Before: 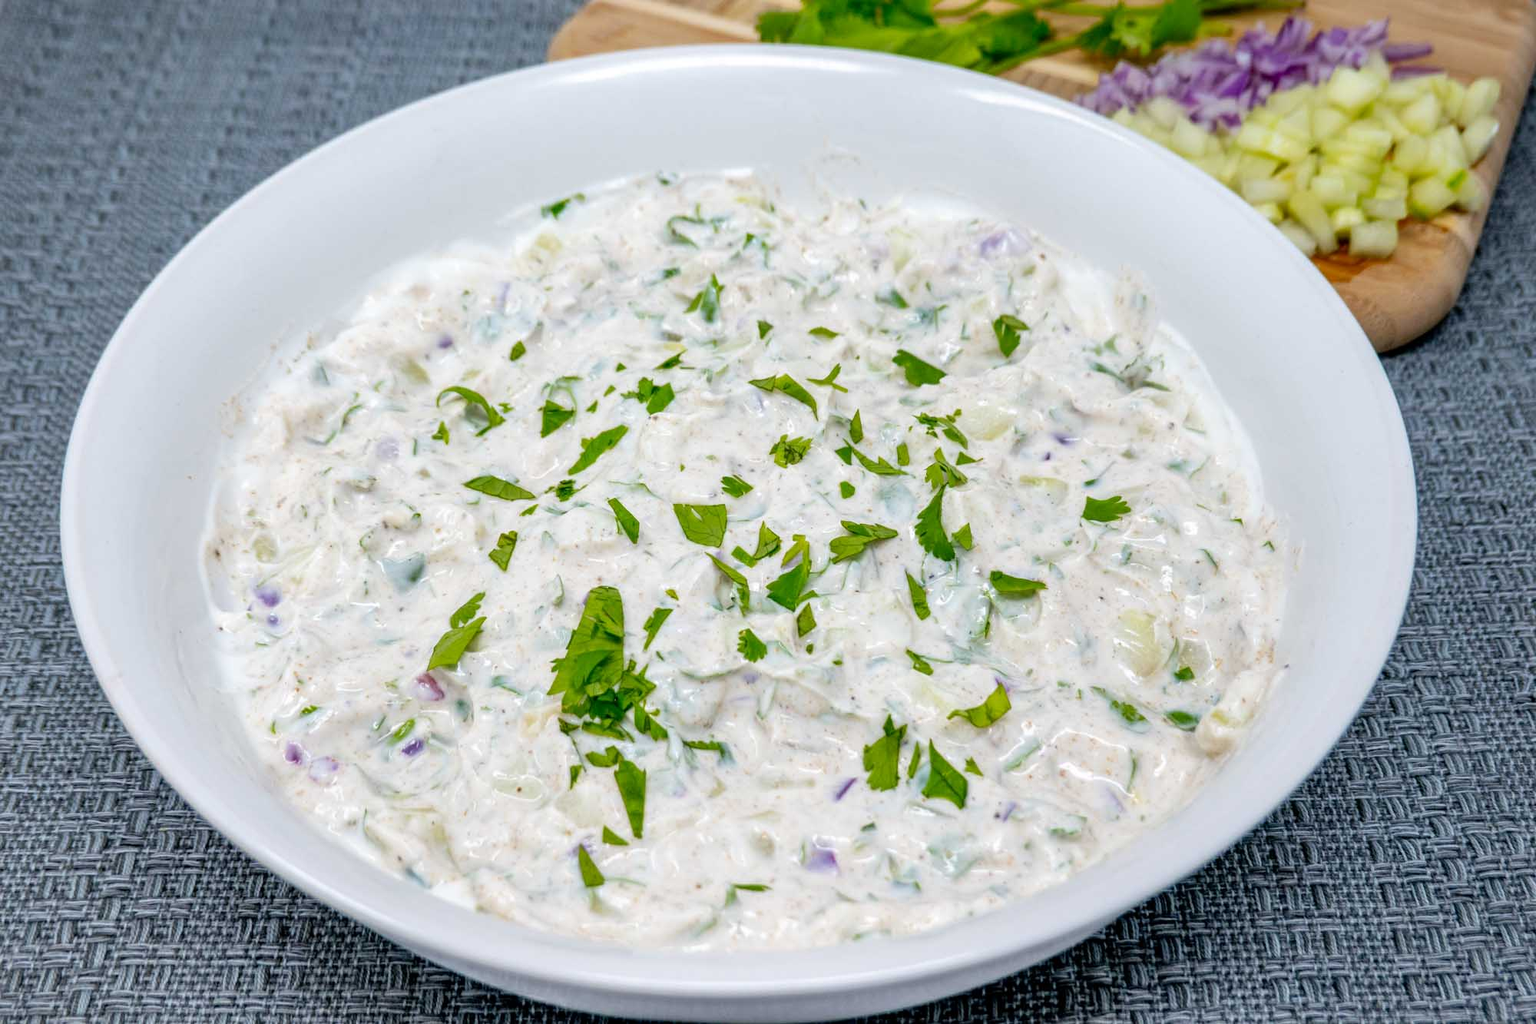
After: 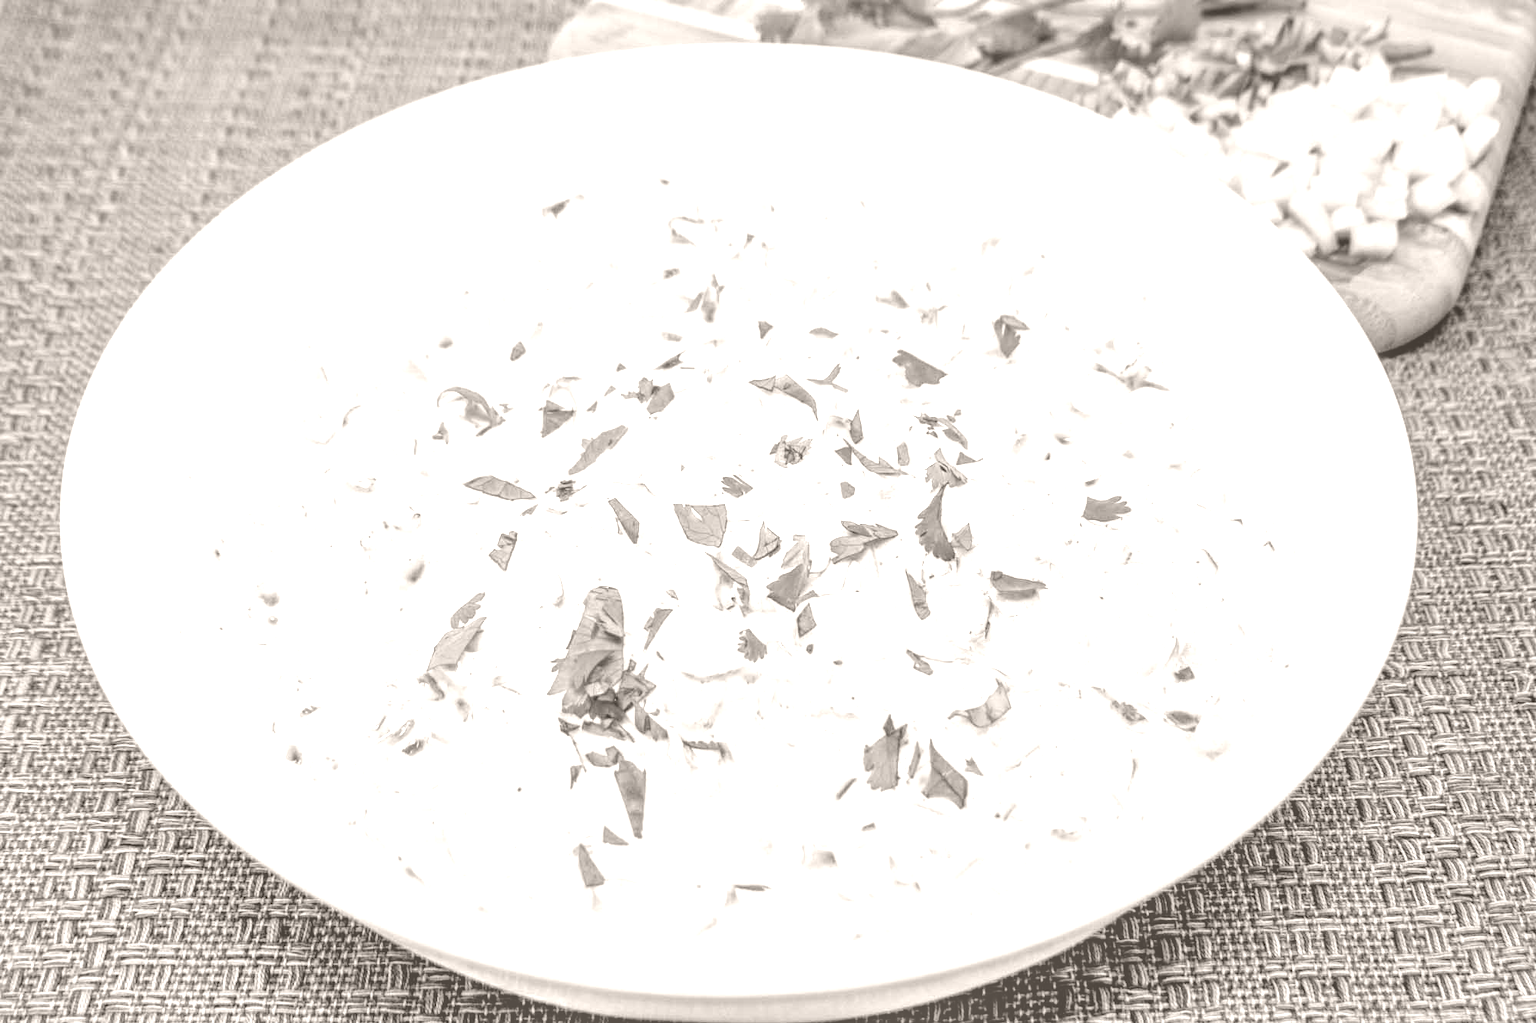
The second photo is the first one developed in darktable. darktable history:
color balance rgb: perceptual saturation grading › global saturation 20%, perceptual saturation grading › highlights -25%, perceptual saturation grading › shadows 25%
colorize: hue 34.49°, saturation 35.33%, source mix 100%, lightness 55%, version 1
local contrast: detail 130%
